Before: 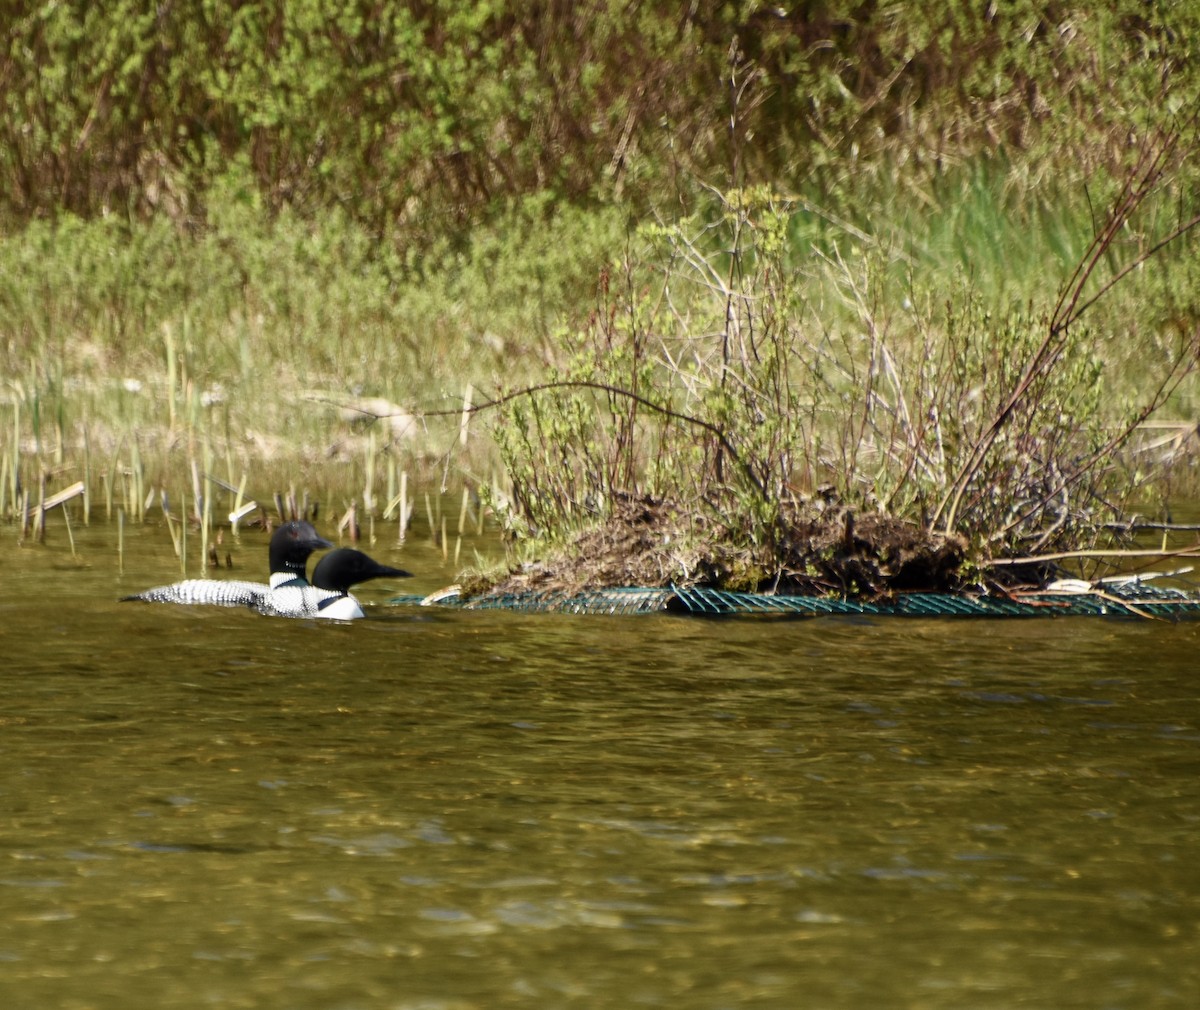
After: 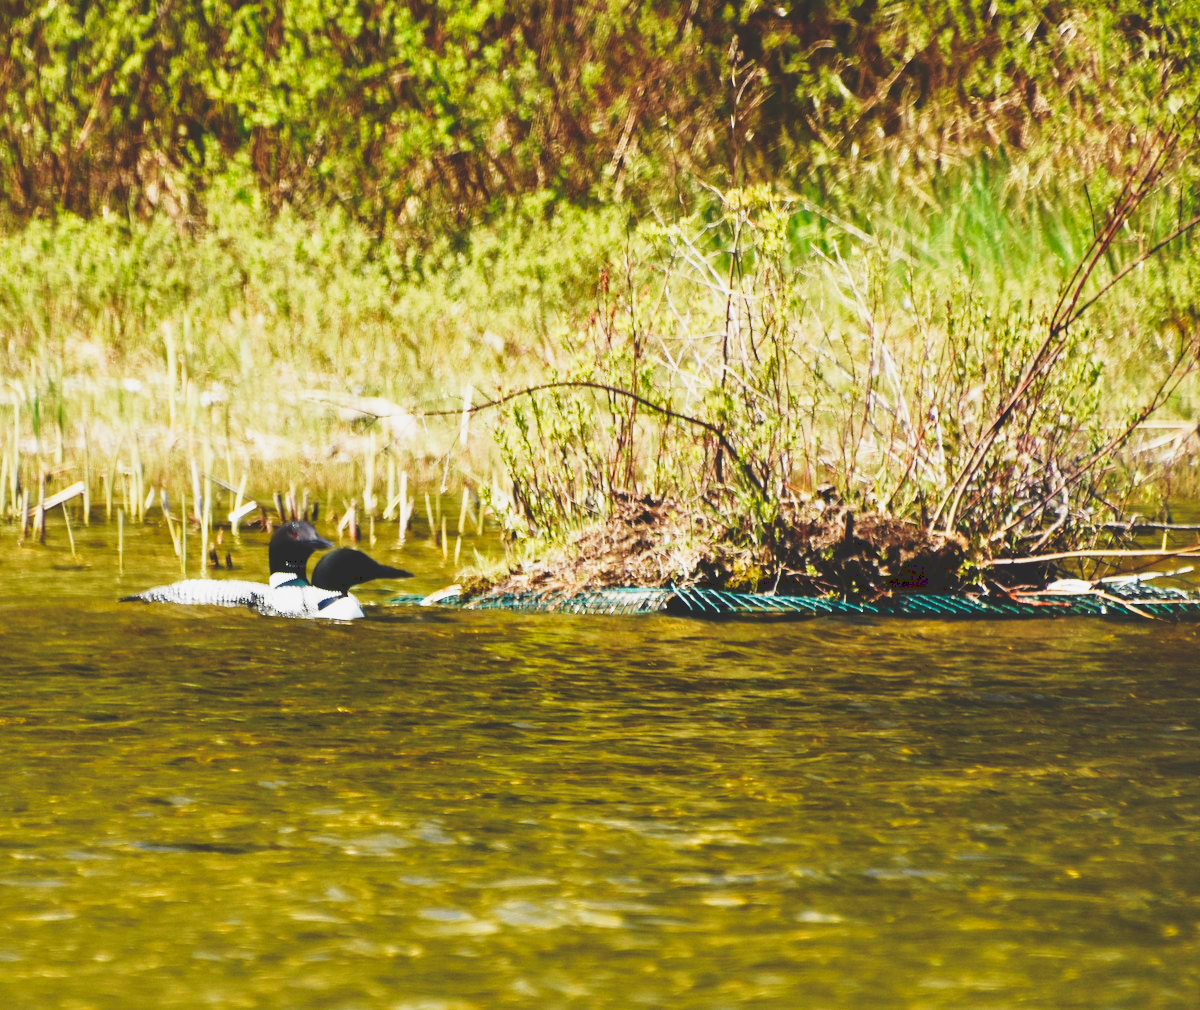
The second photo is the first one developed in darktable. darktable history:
shadows and highlights: shadows 52.34, highlights -28.23, soften with gaussian
tone curve: curves: ch0 [(0, 0) (0.003, 0.172) (0.011, 0.177) (0.025, 0.177) (0.044, 0.177) (0.069, 0.178) (0.1, 0.181) (0.136, 0.19) (0.177, 0.208) (0.224, 0.226) (0.277, 0.274) (0.335, 0.338) (0.399, 0.43) (0.468, 0.535) (0.543, 0.635) (0.623, 0.726) (0.709, 0.815) (0.801, 0.882) (0.898, 0.936) (1, 1)], preserve colors none
base curve: curves: ch0 [(0, 0) (0.088, 0.125) (0.176, 0.251) (0.354, 0.501) (0.613, 0.749) (1, 0.877)], preserve colors none
